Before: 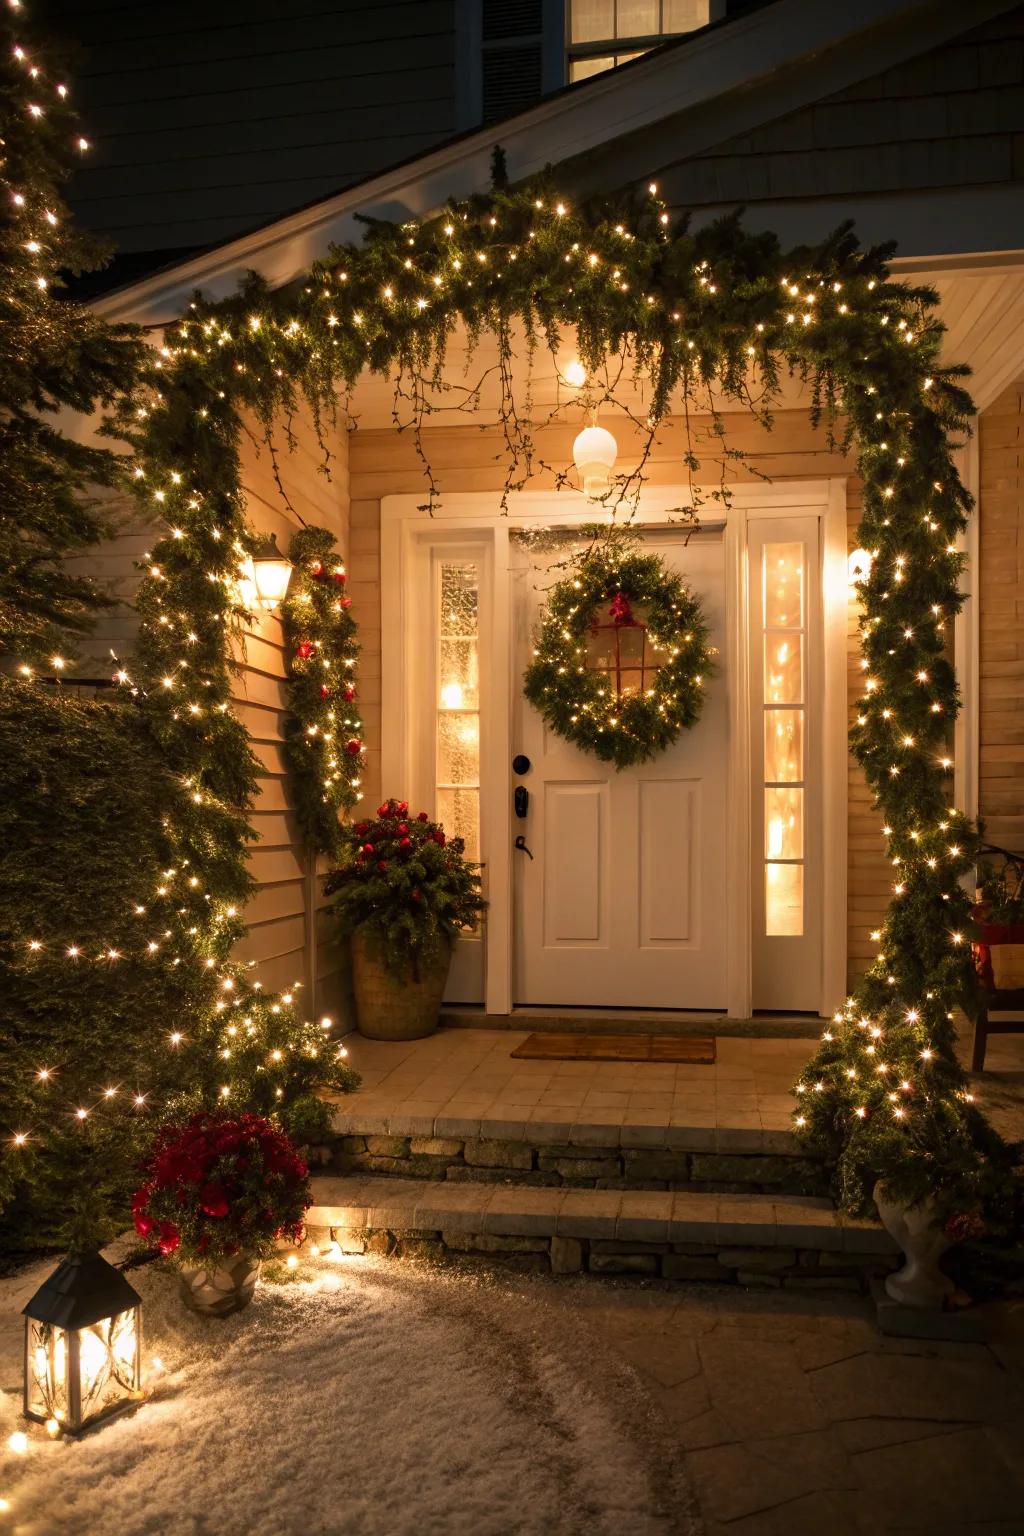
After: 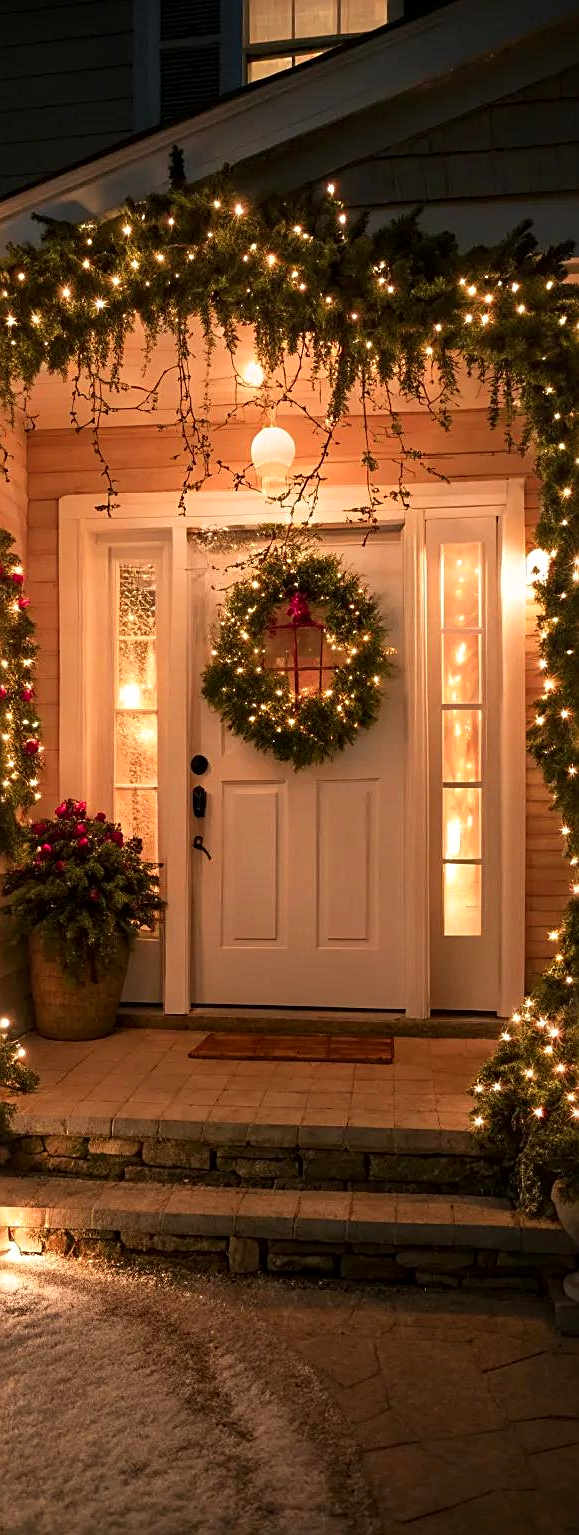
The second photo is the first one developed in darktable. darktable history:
crop: left 31.457%, top 0.002%, right 11.968%
sharpen: on, module defaults
local contrast: mode bilateral grid, contrast 19, coarseness 51, detail 121%, midtone range 0.2
color zones: curves: ch1 [(0.239, 0.552) (0.75, 0.5)]; ch2 [(0.25, 0.462) (0.749, 0.457)]
